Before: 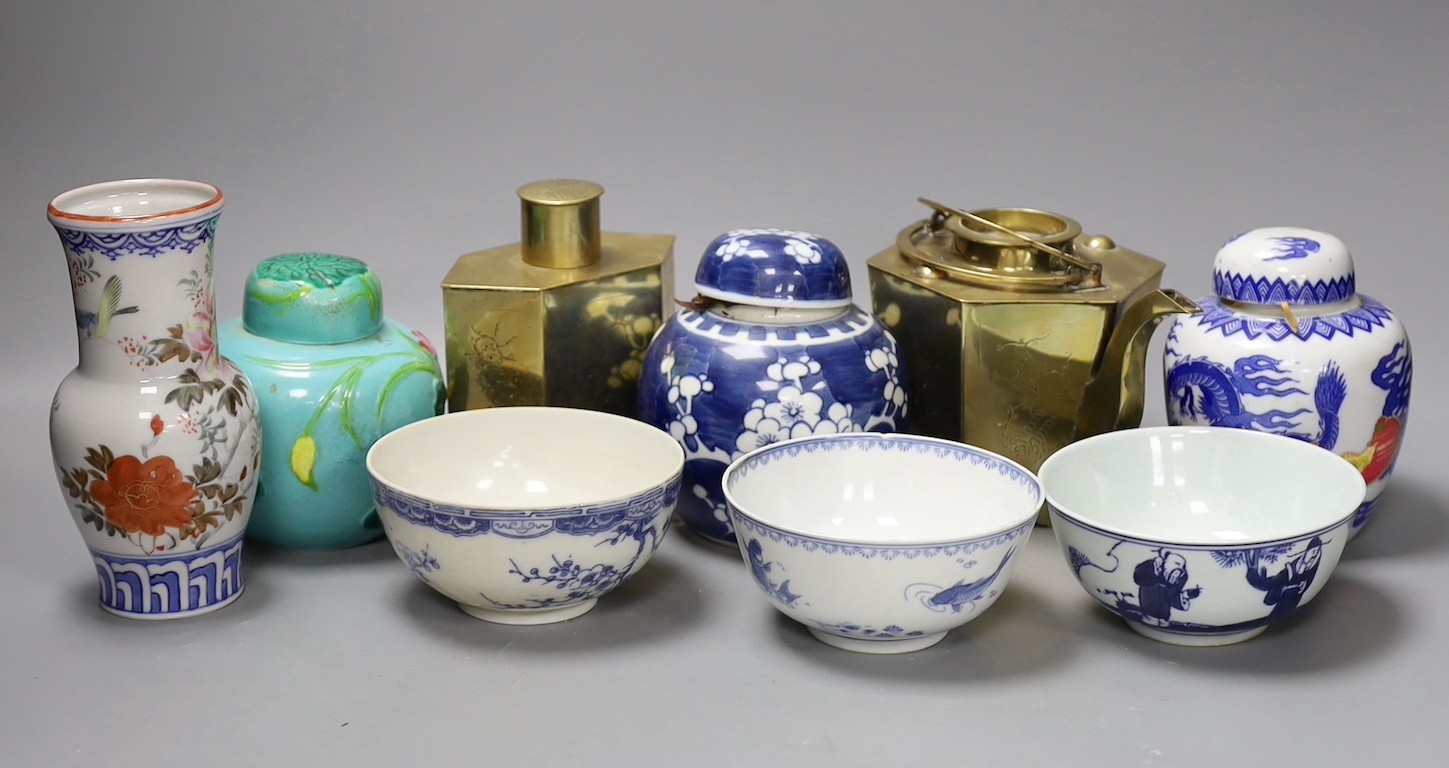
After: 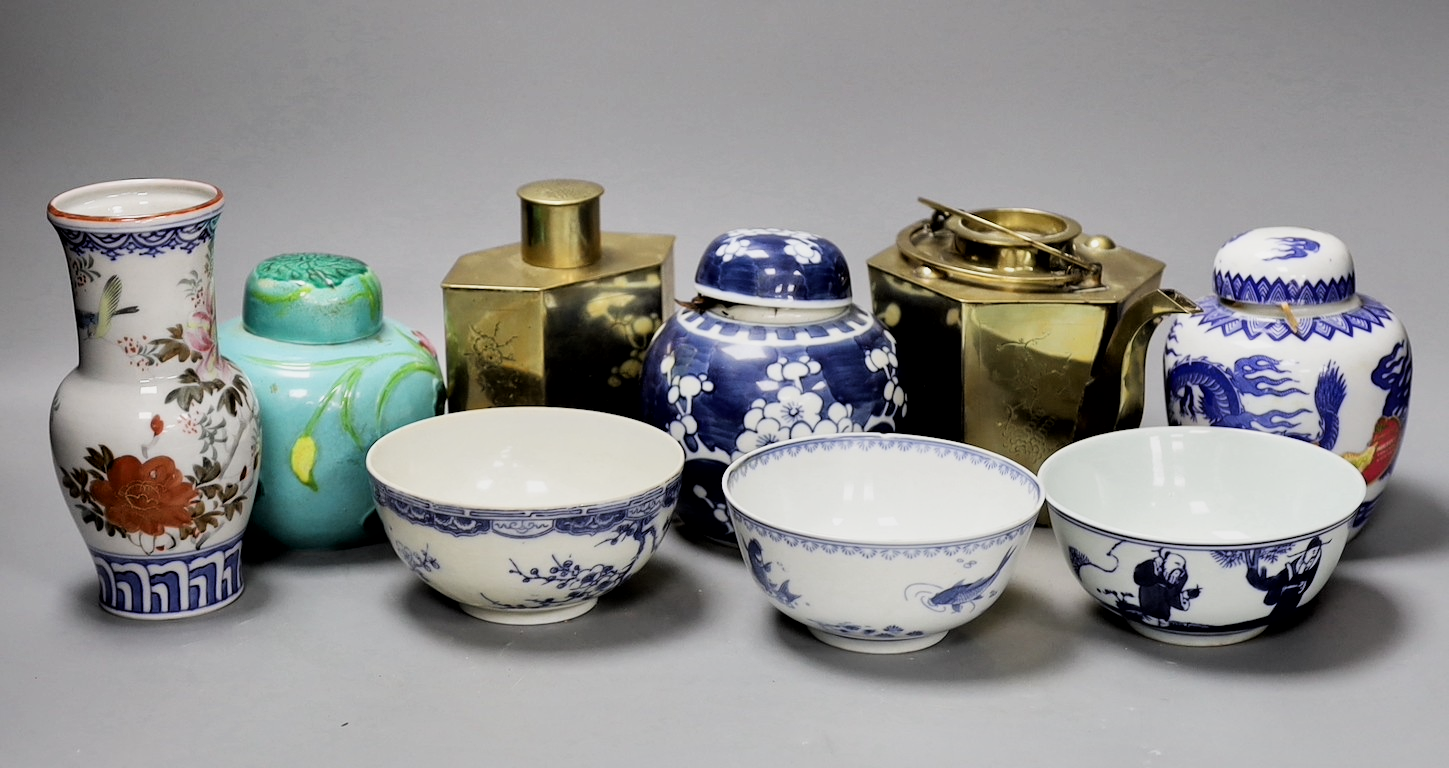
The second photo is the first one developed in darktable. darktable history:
local contrast: mode bilateral grid, contrast 20, coarseness 50, detail 148%, midtone range 0.2
filmic rgb: black relative exposure -5 EV, hardness 2.88, contrast 1.3, highlights saturation mix -30%
